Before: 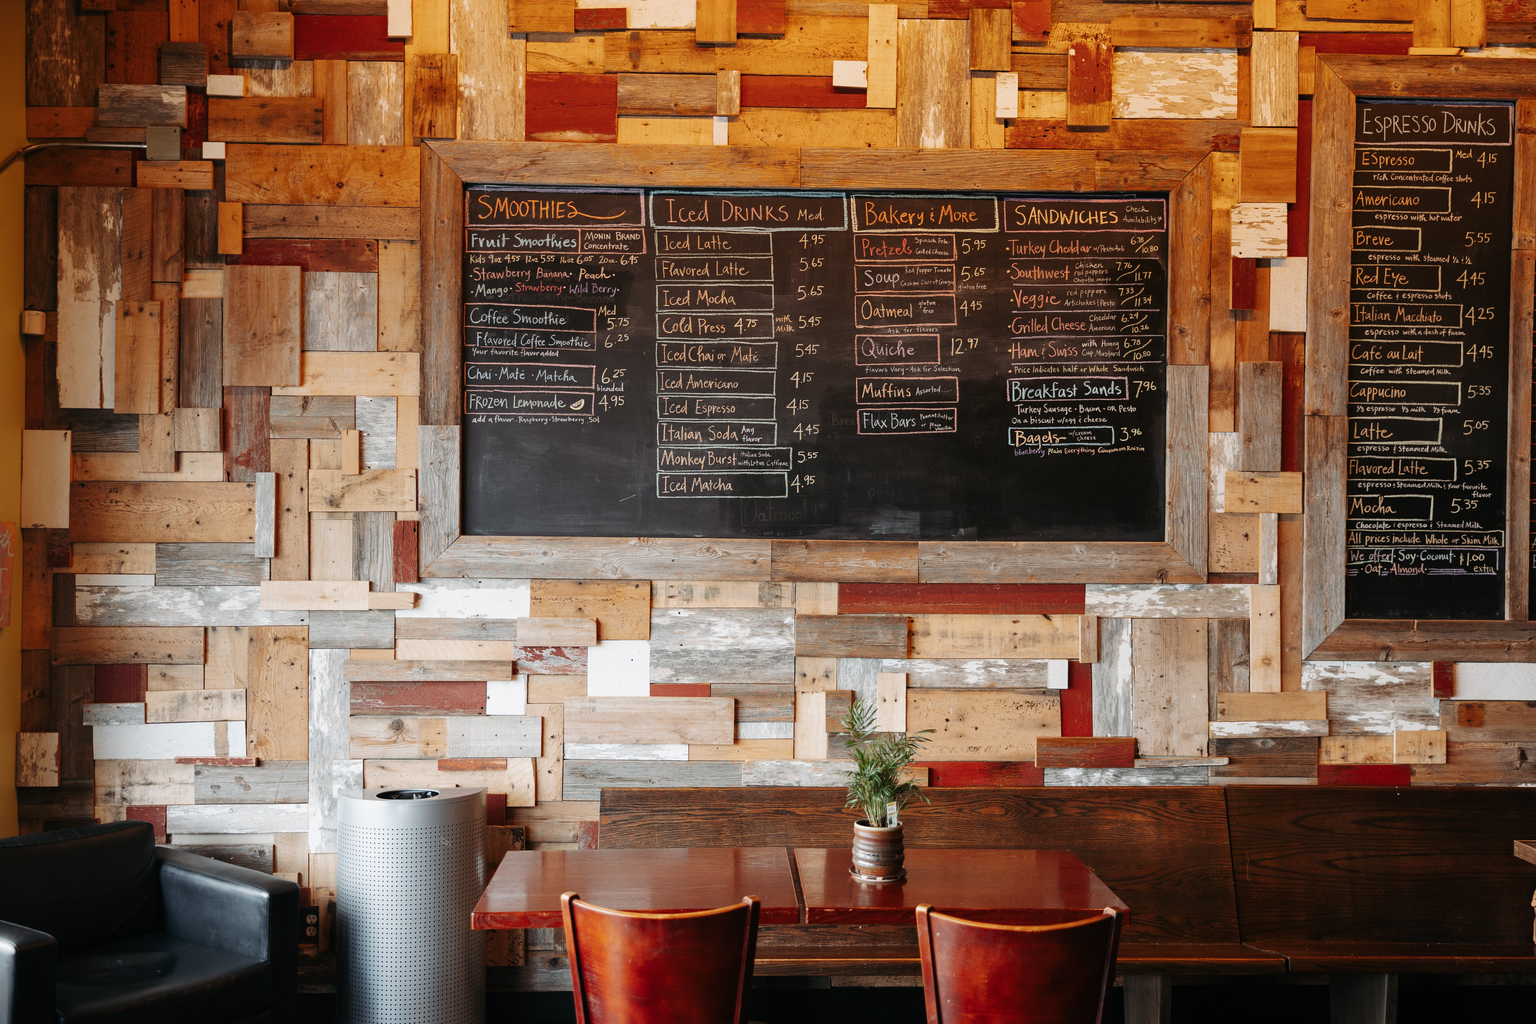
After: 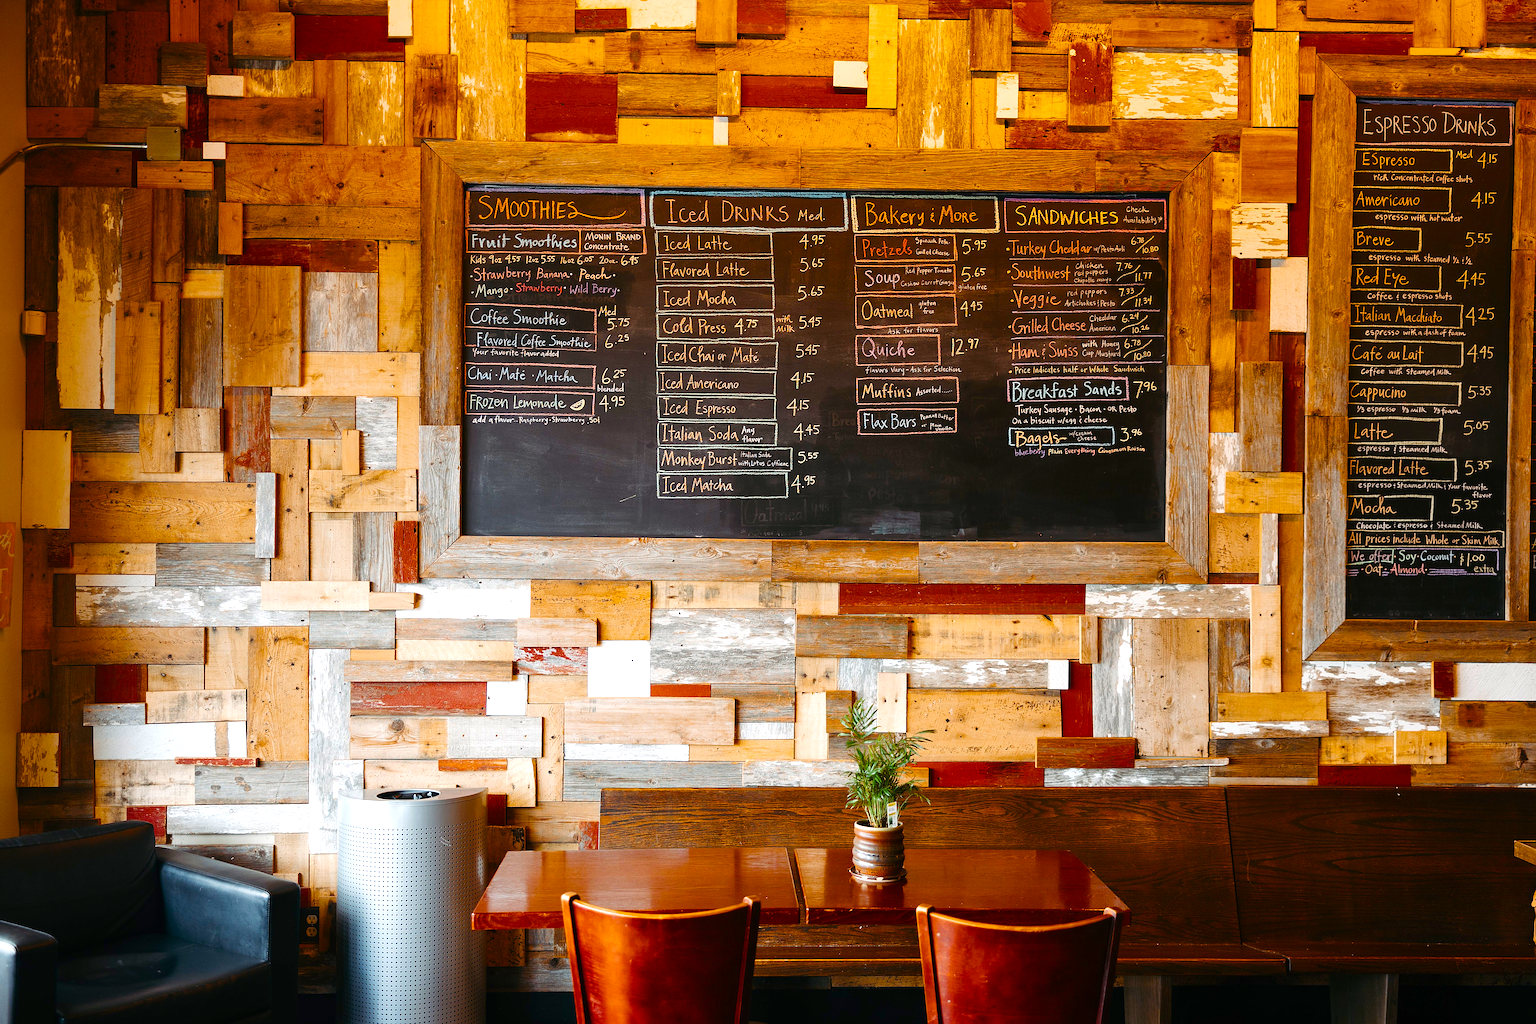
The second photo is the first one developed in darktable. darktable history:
color balance rgb: linear chroma grading › shadows 10%, linear chroma grading › highlights 10%, linear chroma grading › global chroma 15%, linear chroma grading › mid-tones 15%, perceptual saturation grading › global saturation 40%, perceptual saturation grading › highlights -25%, perceptual saturation grading › mid-tones 35%, perceptual saturation grading › shadows 35%, perceptual brilliance grading › global brilliance 11.29%, global vibrance 11.29%
sharpen: on, module defaults
